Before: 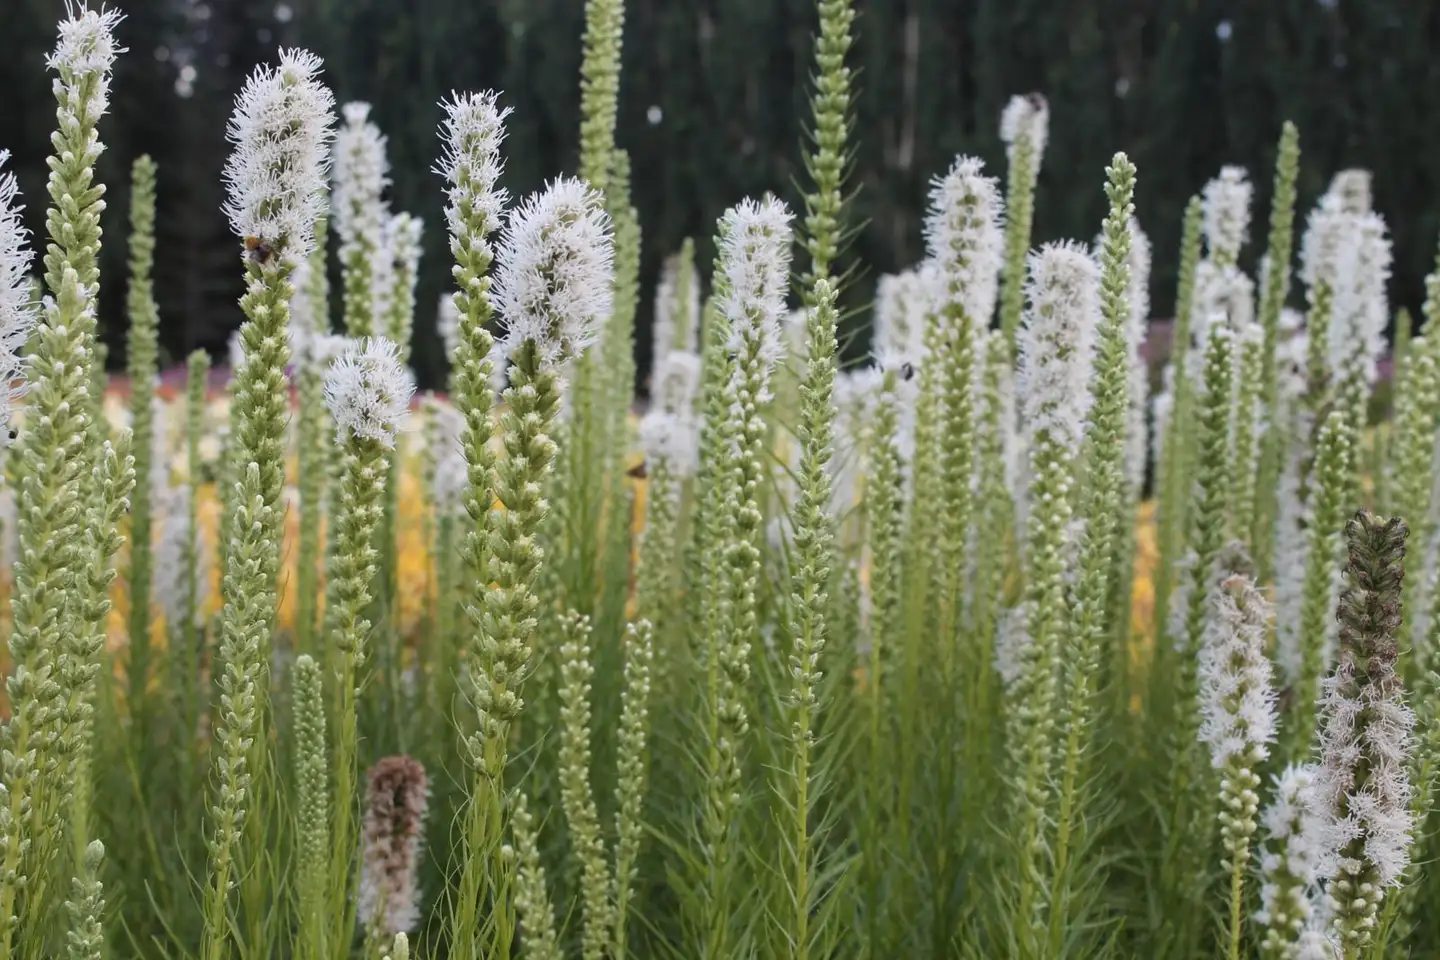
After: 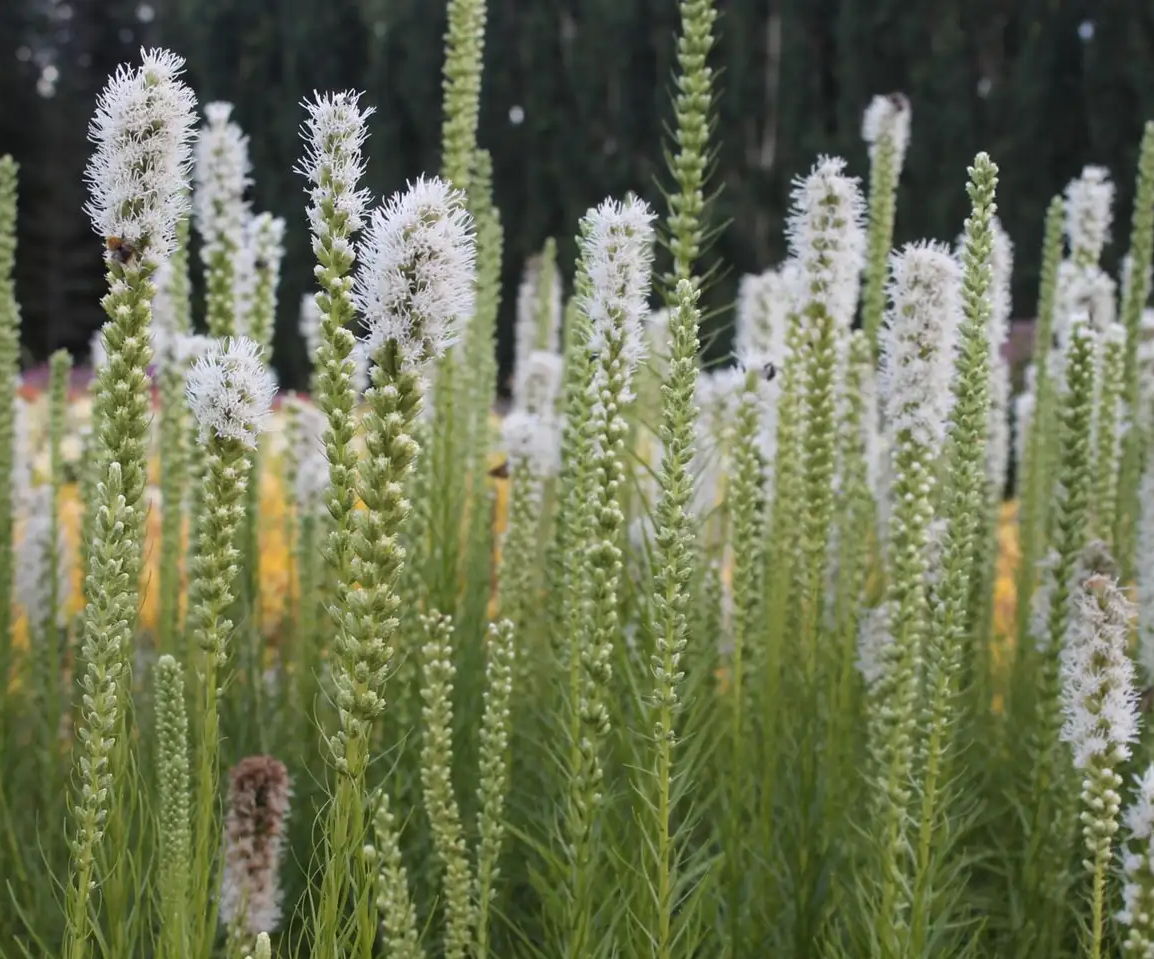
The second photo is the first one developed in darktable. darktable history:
tone equalizer: on, module defaults
crop and rotate: left 9.597%, right 10.195%
